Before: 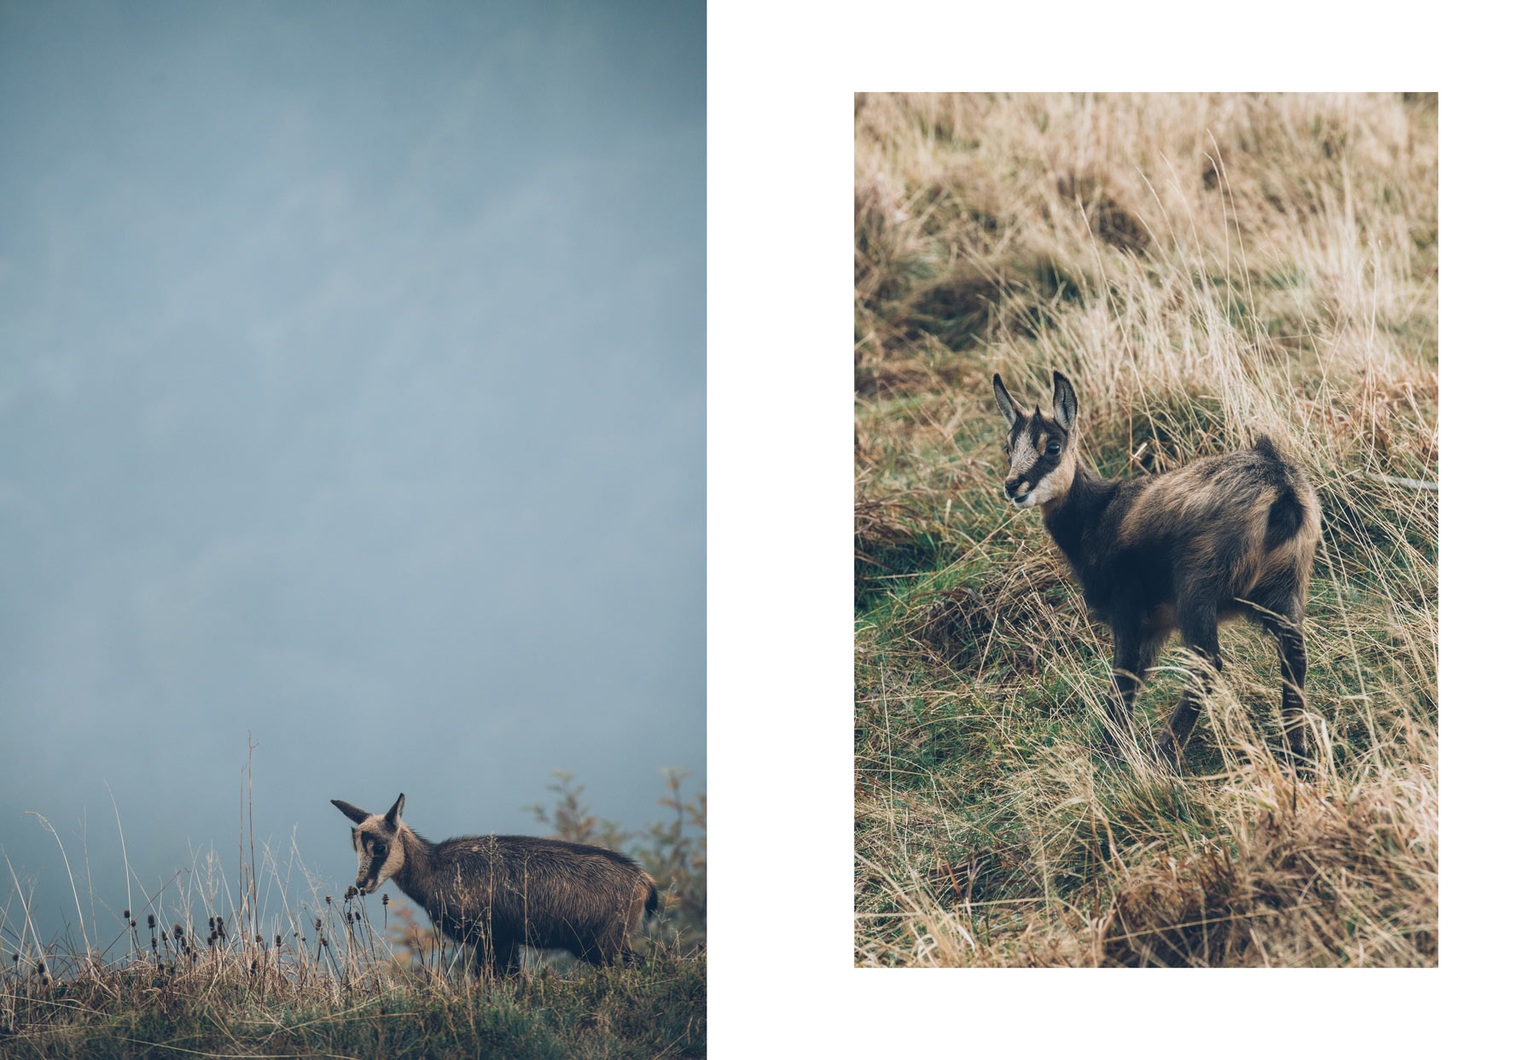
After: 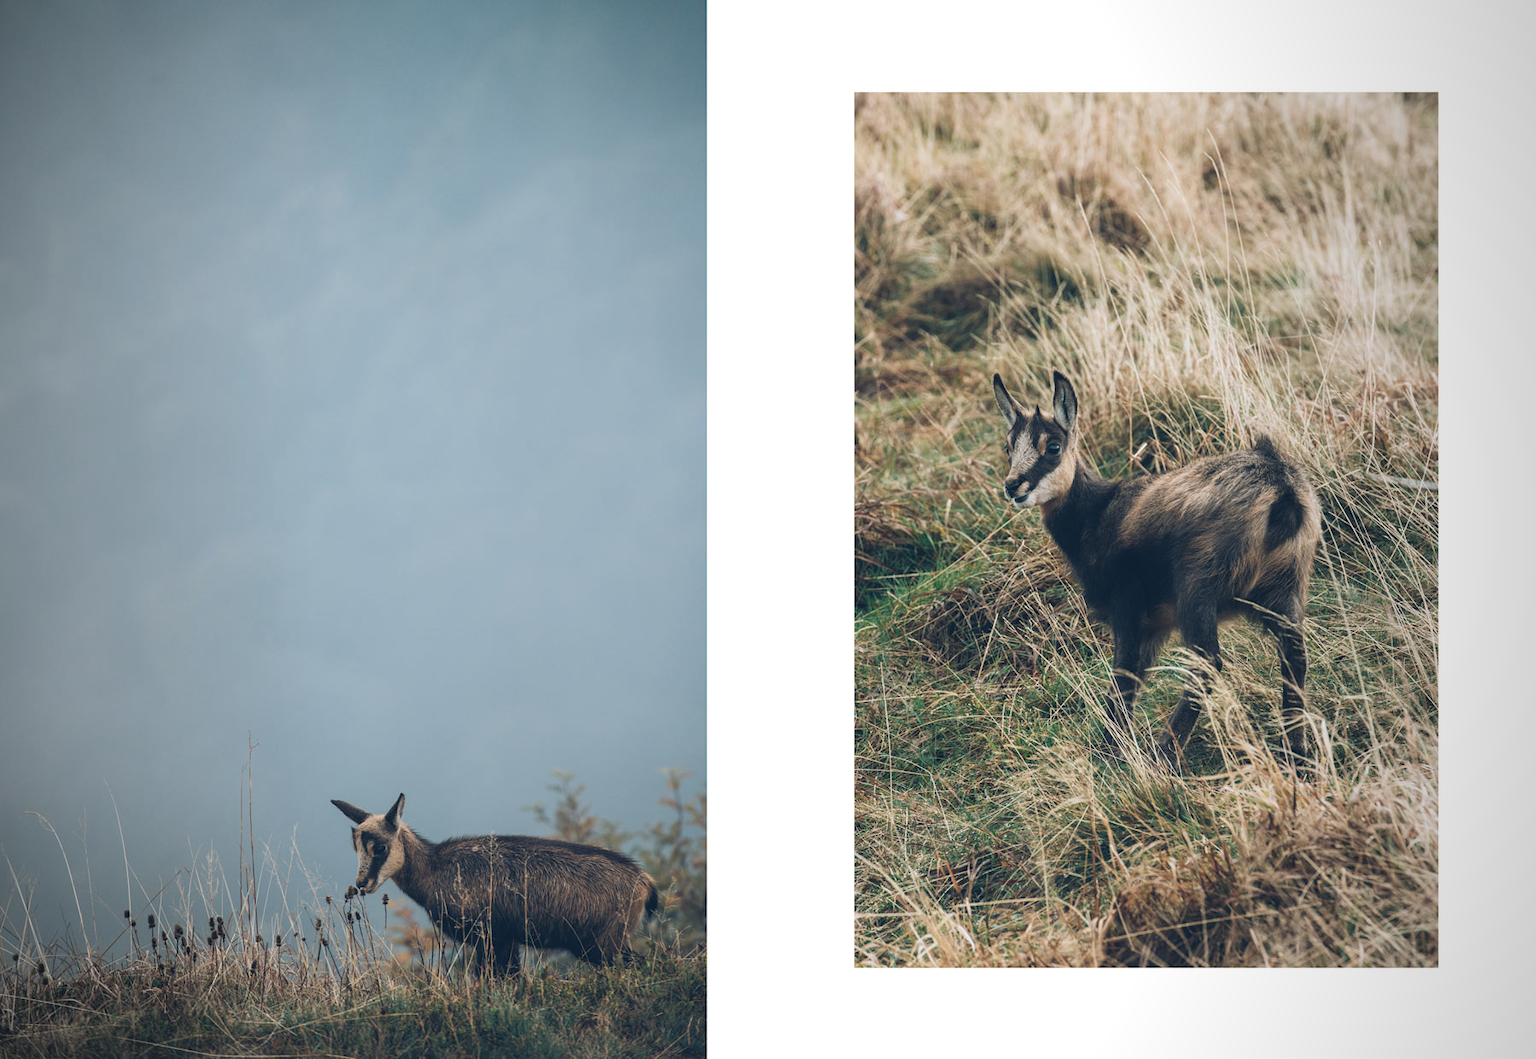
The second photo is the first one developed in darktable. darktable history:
vignetting: fall-off start 97.06%, fall-off radius 99.63%, width/height ratio 0.61
